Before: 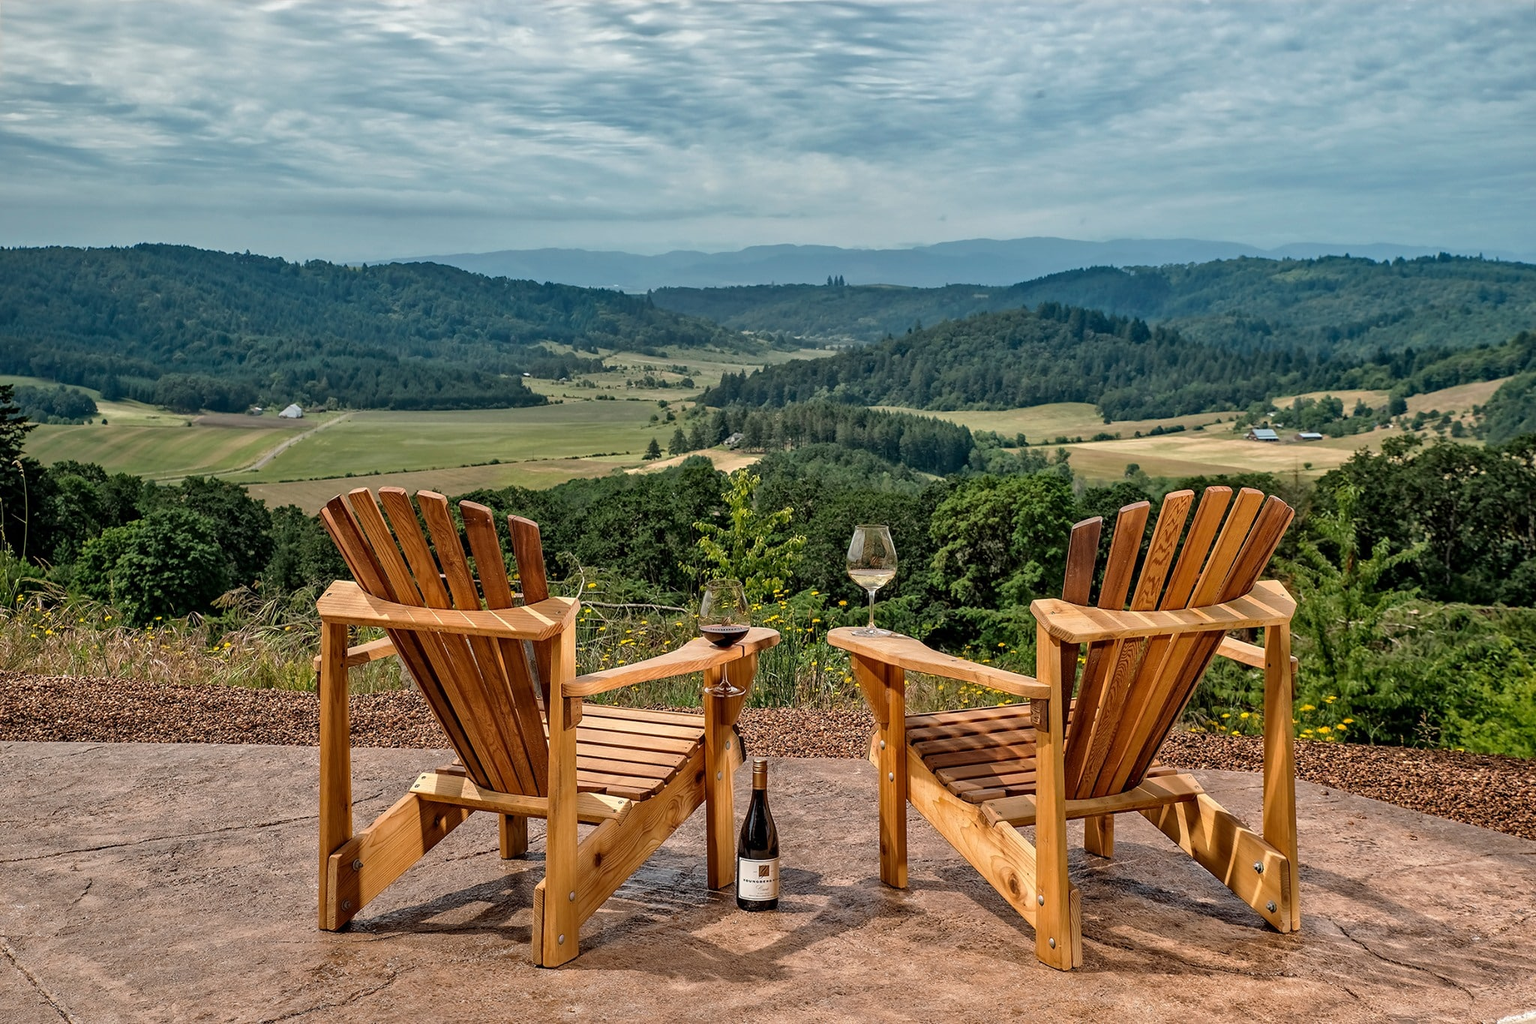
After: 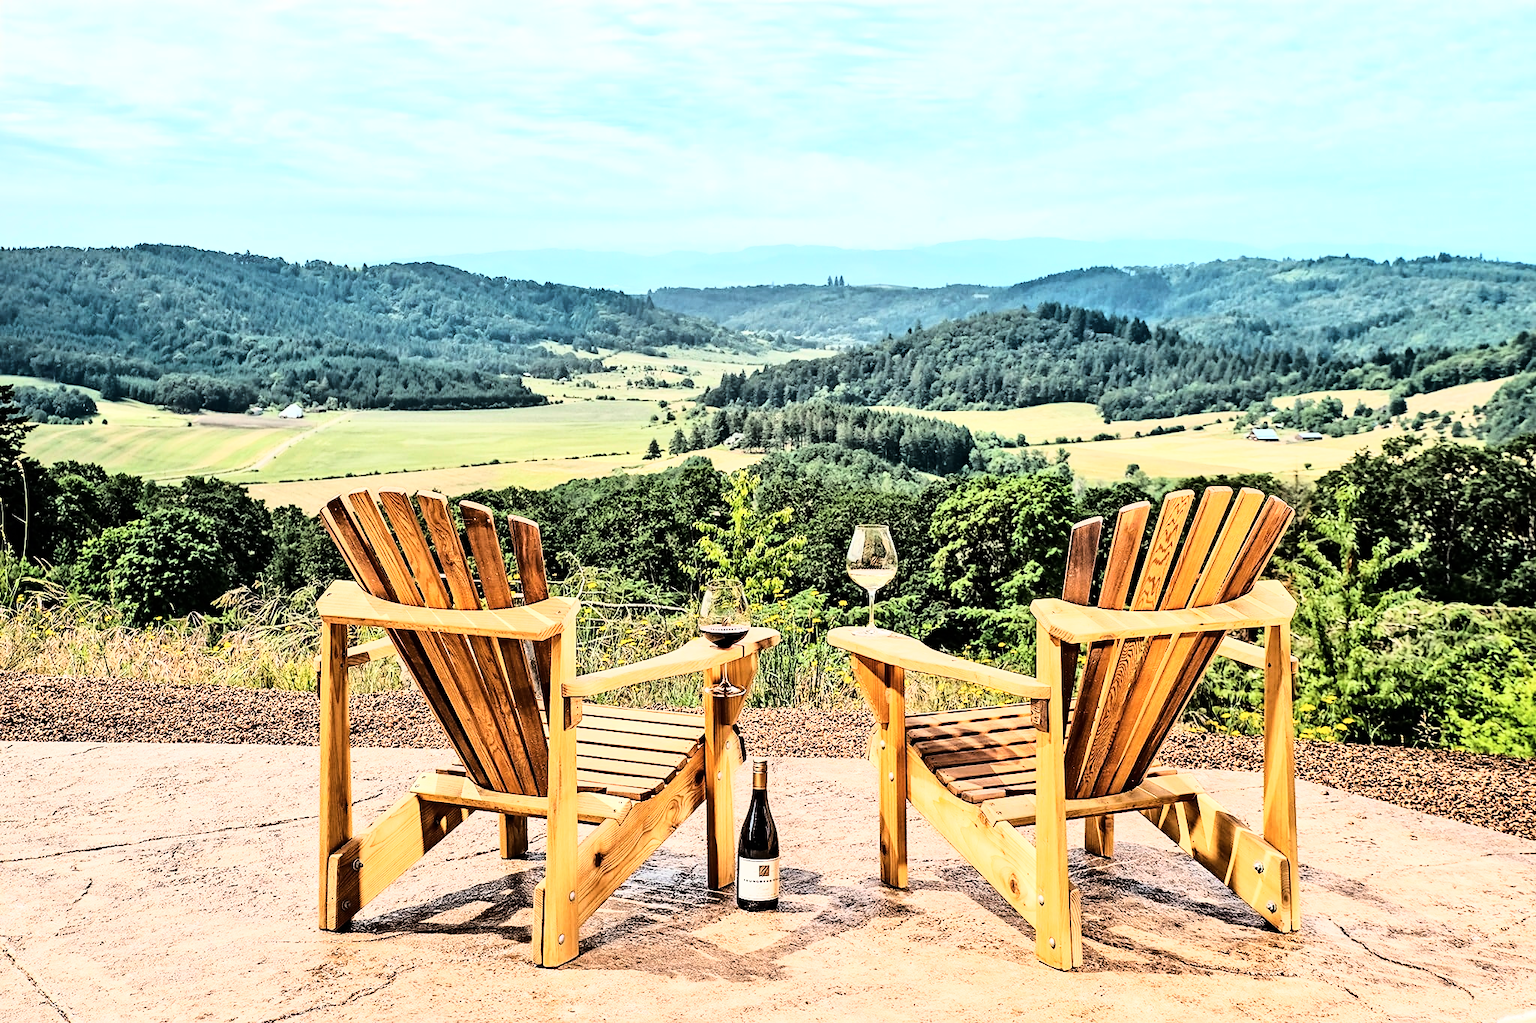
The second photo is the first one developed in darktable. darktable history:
rgb curve: curves: ch0 [(0, 0) (0.21, 0.15) (0.24, 0.21) (0.5, 0.75) (0.75, 0.96) (0.89, 0.99) (1, 1)]; ch1 [(0, 0.02) (0.21, 0.13) (0.25, 0.2) (0.5, 0.67) (0.75, 0.9) (0.89, 0.97) (1, 1)]; ch2 [(0, 0.02) (0.21, 0.13) (0.25, 0.2) (0.5, 0.67) (0.75, 0.9) (0.89, 0.97) (1, 1)], compensate middle gray true
color balance: contrast -15%
sharpen: amount 0.2
base curve: curves: ch0 [(0, 0) (0.028, 0.03) (0.121, 0.232) (0.46, 0.748) (0.859, 0.968) (1, 1)]
